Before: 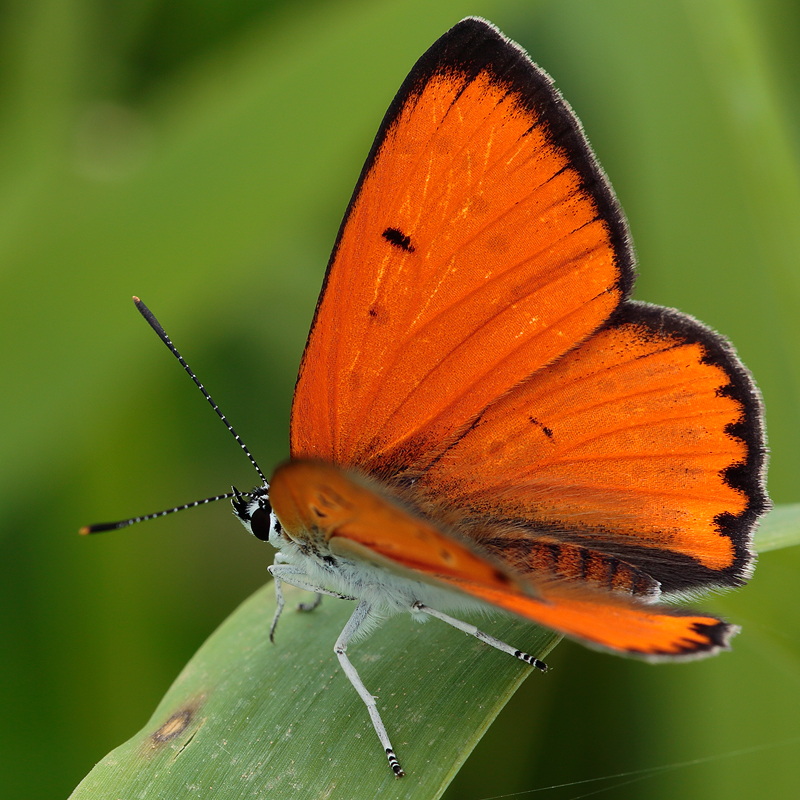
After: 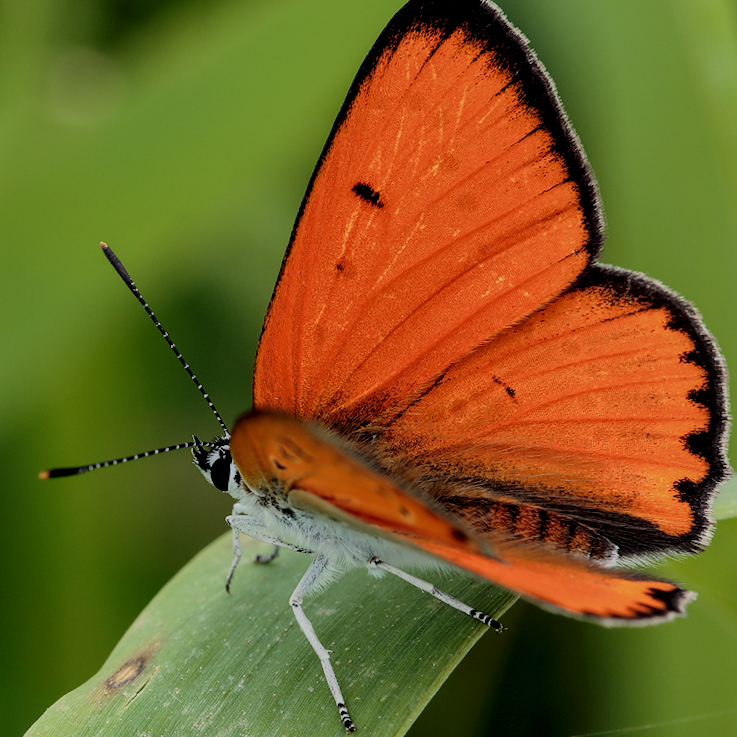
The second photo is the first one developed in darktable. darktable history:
local contrast: detail 130%
crop and rotate: angle -1.96°, left 3.097%, top 4.154%, right 1.586%, bottom 0.529%
filmic rgb: black relative exposure -8.54 EV, white relative exposure 5.52 EV, hardness 3.39, contrast 1.016
